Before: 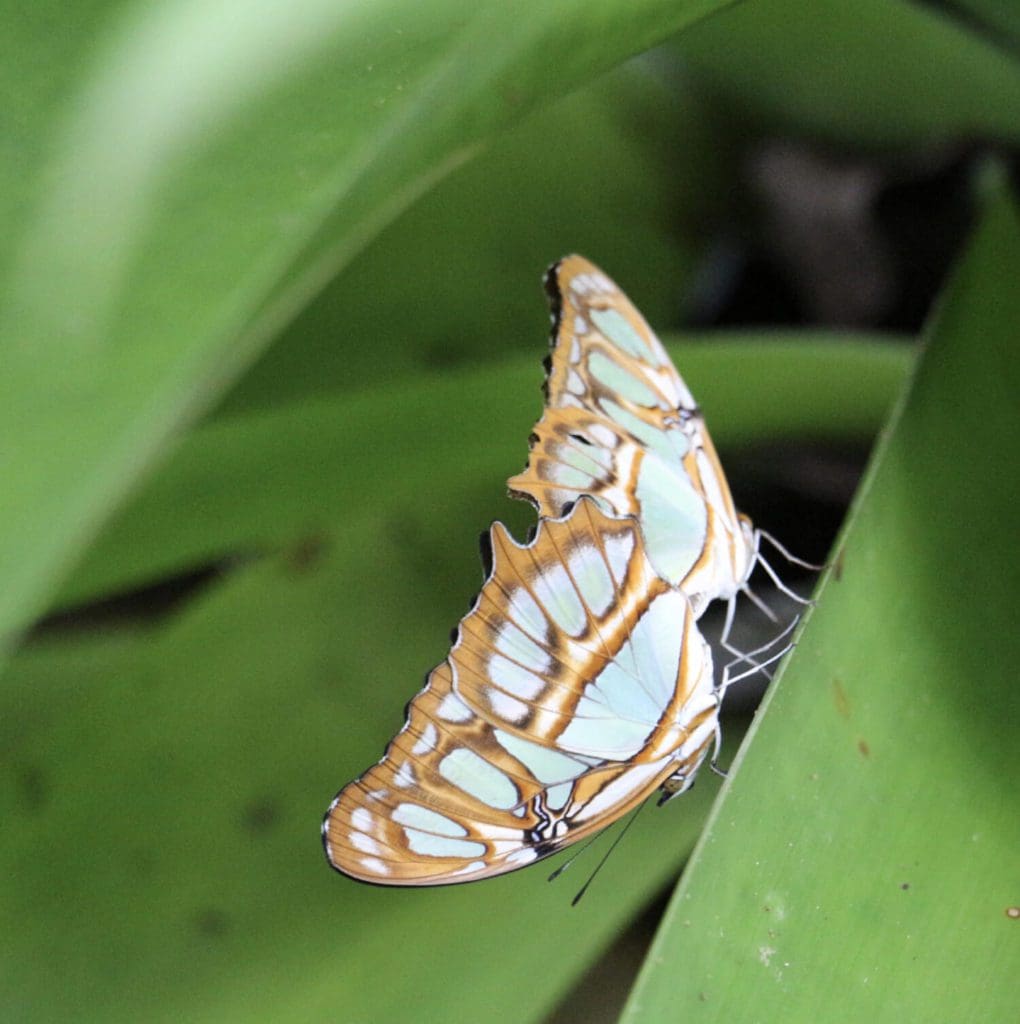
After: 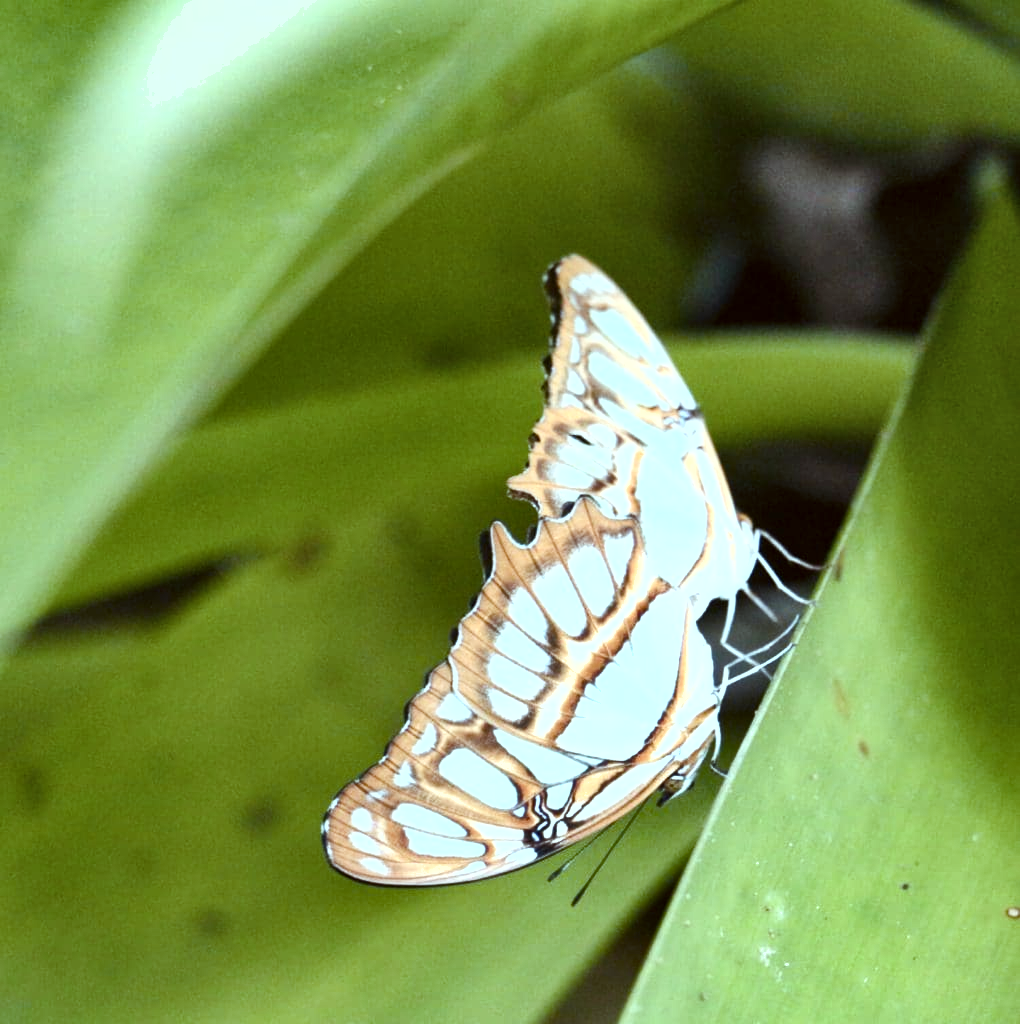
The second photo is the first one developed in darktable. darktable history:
shadows and highlights: soften with gaussian
color balance rgb: power › chroma 0.493%, power › hue 215.43°, highlights gain › luminance 20.1%, highlights gain › chroma 2.71%, highlights gain › hue 174.82°, perceptual saturation grading › global saturation 27.902%, perceptual saturation grading › highlights -25.406%, perceptual saturation grading › mid-tones 25.642%, perceptual saturation grading › shadows 49.969%, hue shift -10.91°
contrast brightness saturation: contrast 0.103, saturation -0.292
color correction: highlights a* -3.66, highlights b* -6.24, shadows a* 3.03, shadows b* 5.29
exposure: black level correction 0, exposure 0.5 EV, compensate exposure bias true, compensate highlight preservation false
